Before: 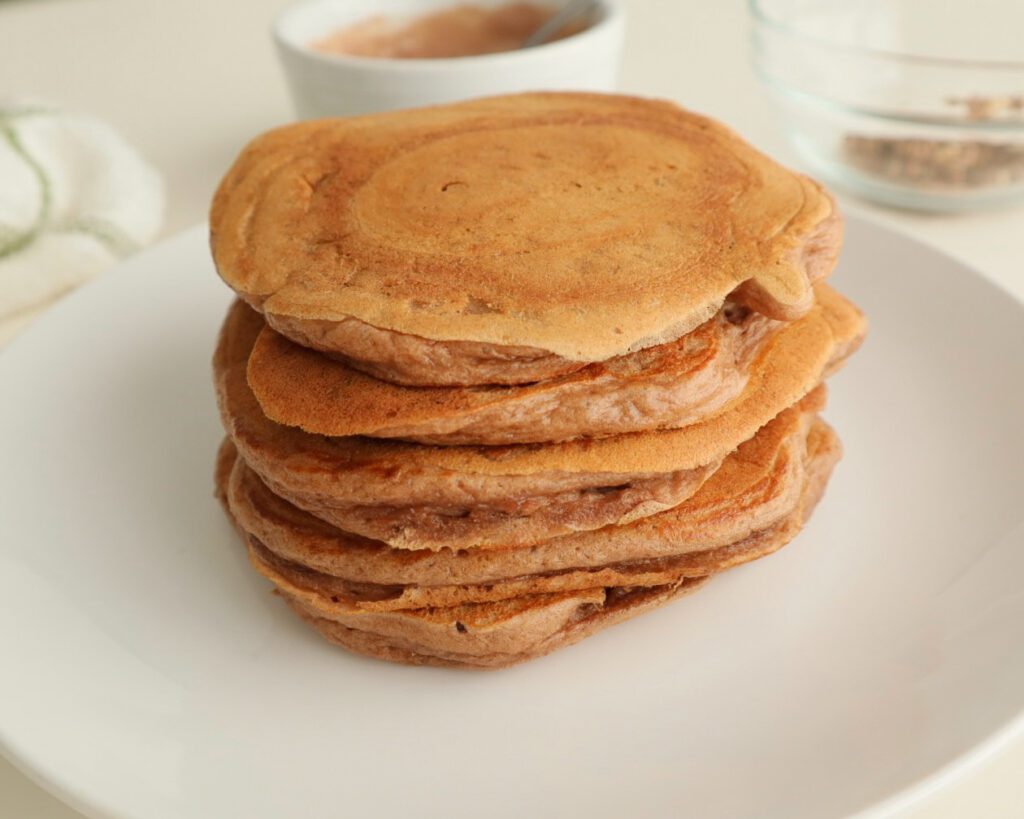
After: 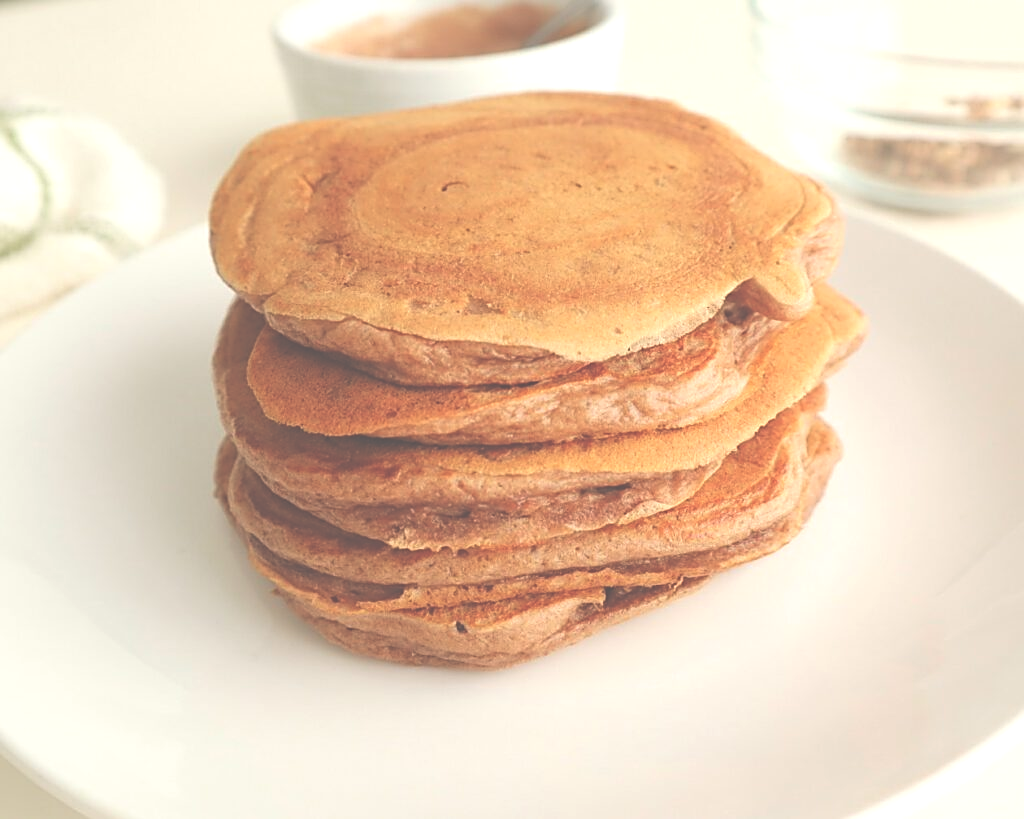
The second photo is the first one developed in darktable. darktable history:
exposure: black level correction -0.071, exposure 0.5 EV, compensate exposure bias true, compensate highlight preservation false
sharpen: on, module defaults
